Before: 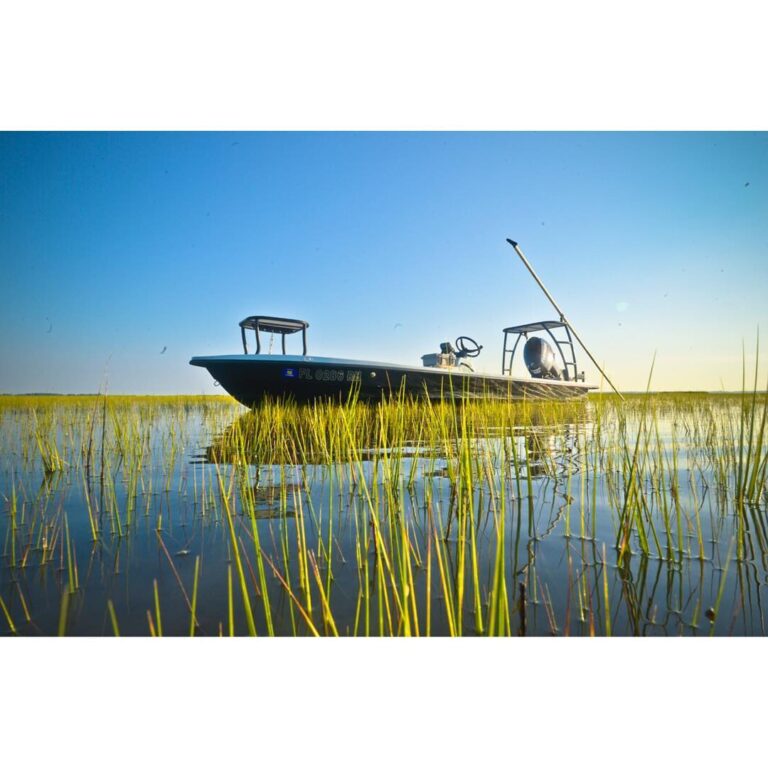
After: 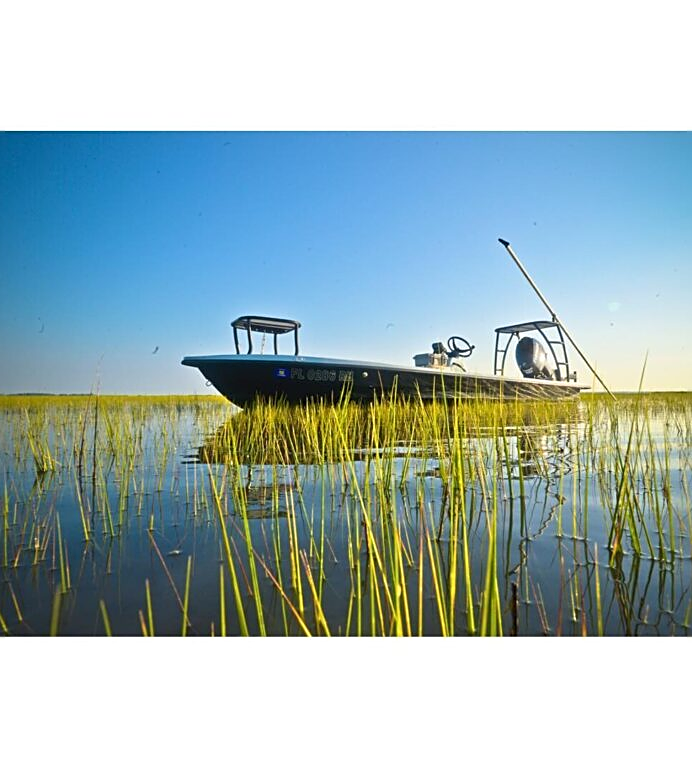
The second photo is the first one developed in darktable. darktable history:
crop and rotate: left 1.088%, right 8.807%
sharpen: on, module defaults
